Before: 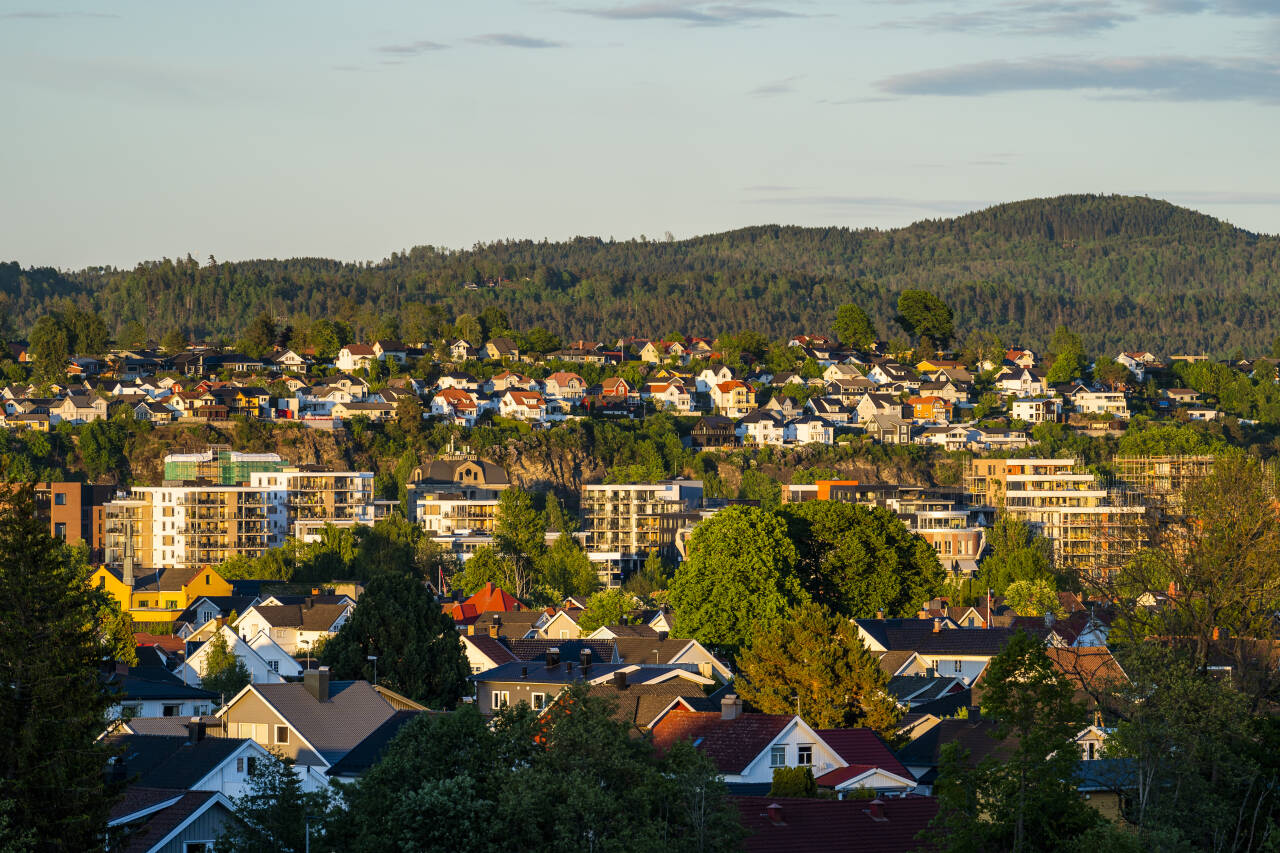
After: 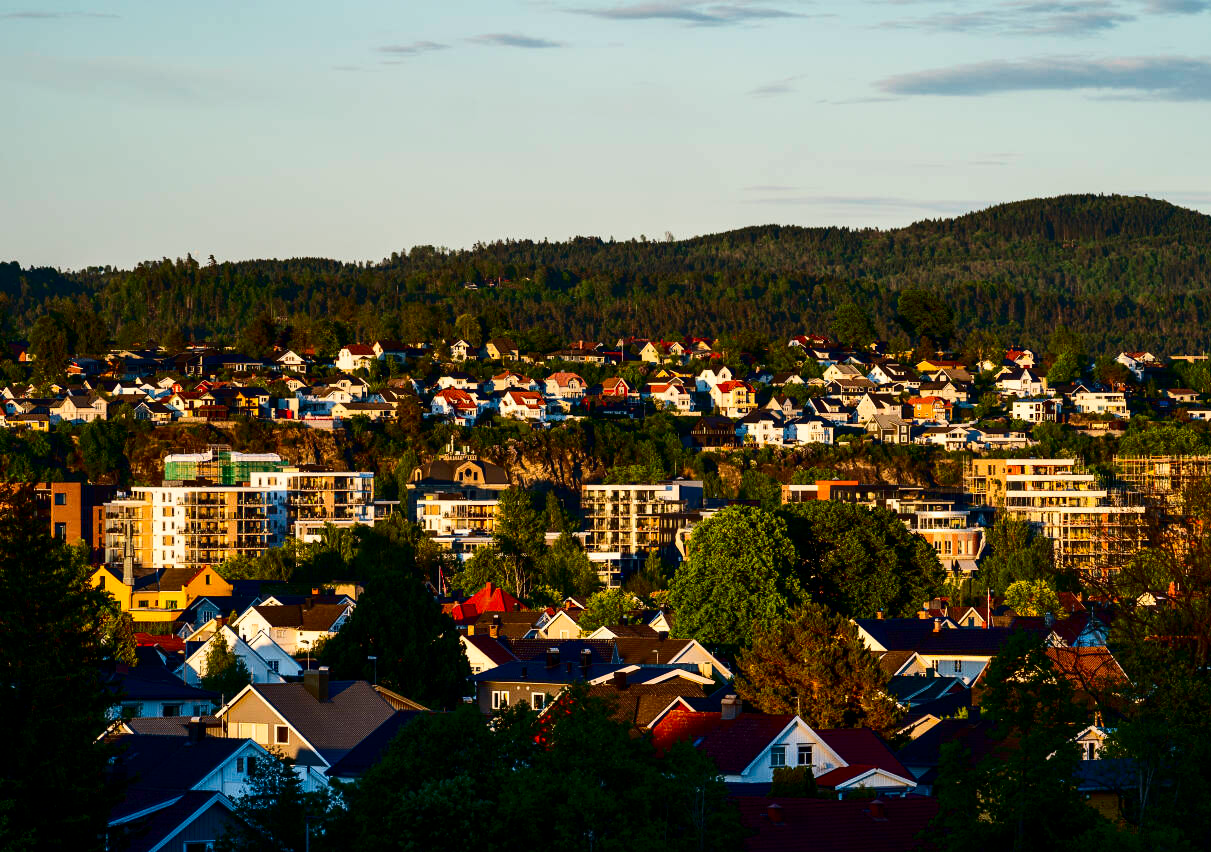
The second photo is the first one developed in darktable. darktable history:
contrast brightness saturation: contrast 0.244, brightness -0.236, saturation 0.136
crop and rotate: right 5.379%
